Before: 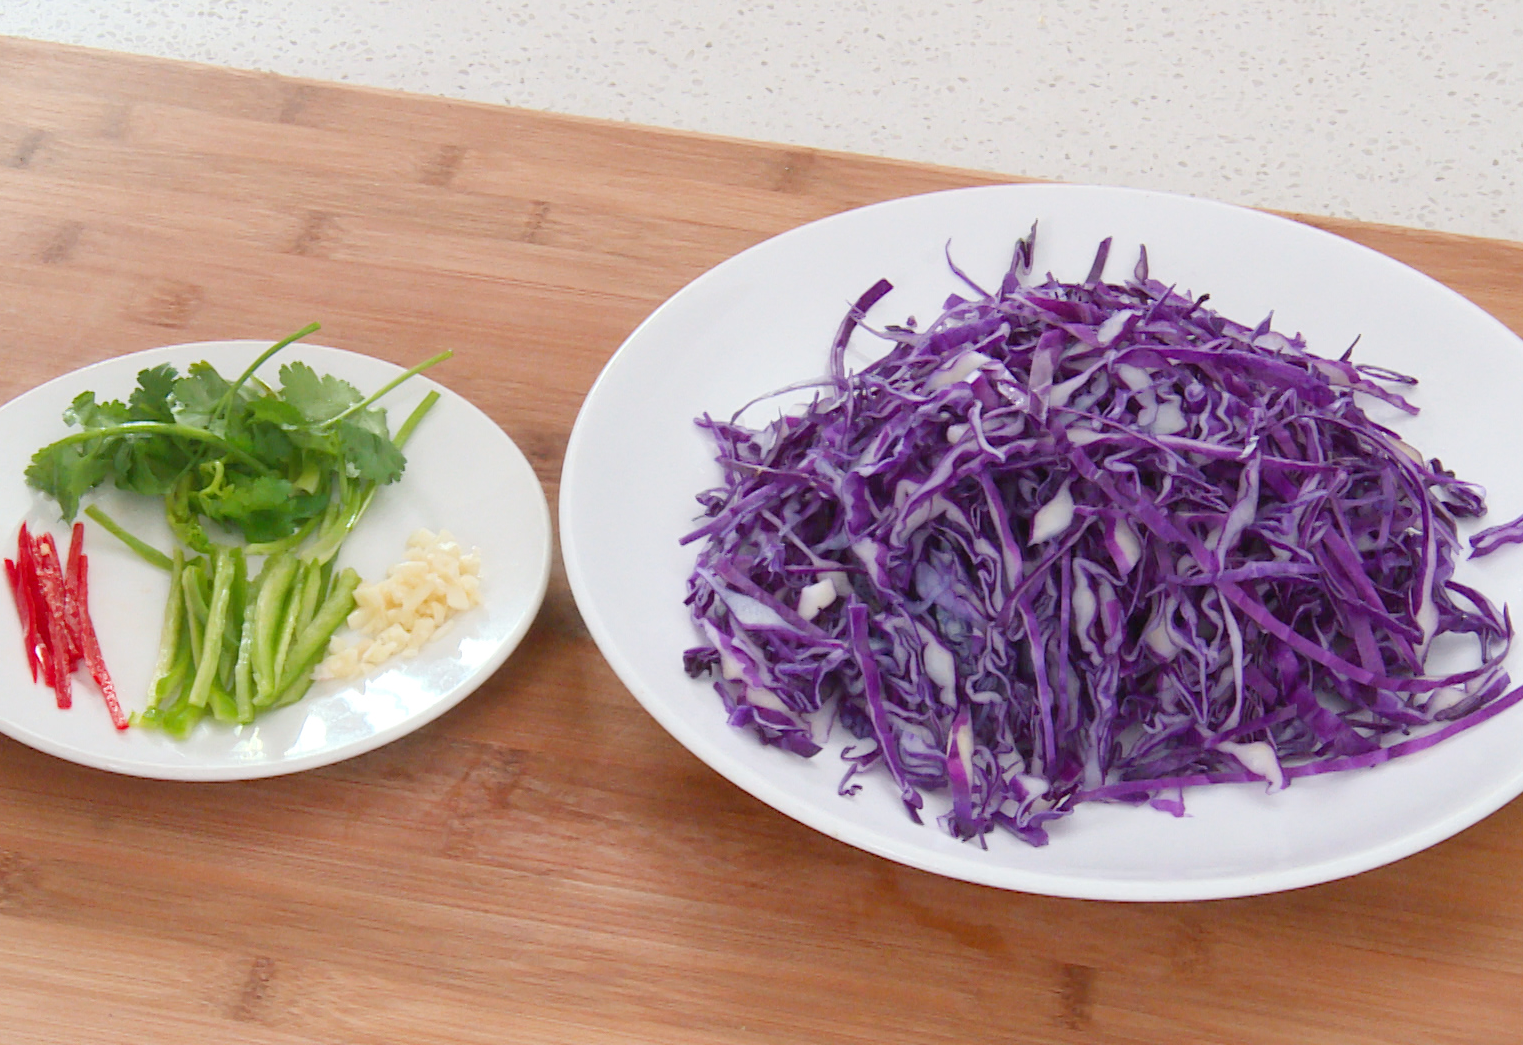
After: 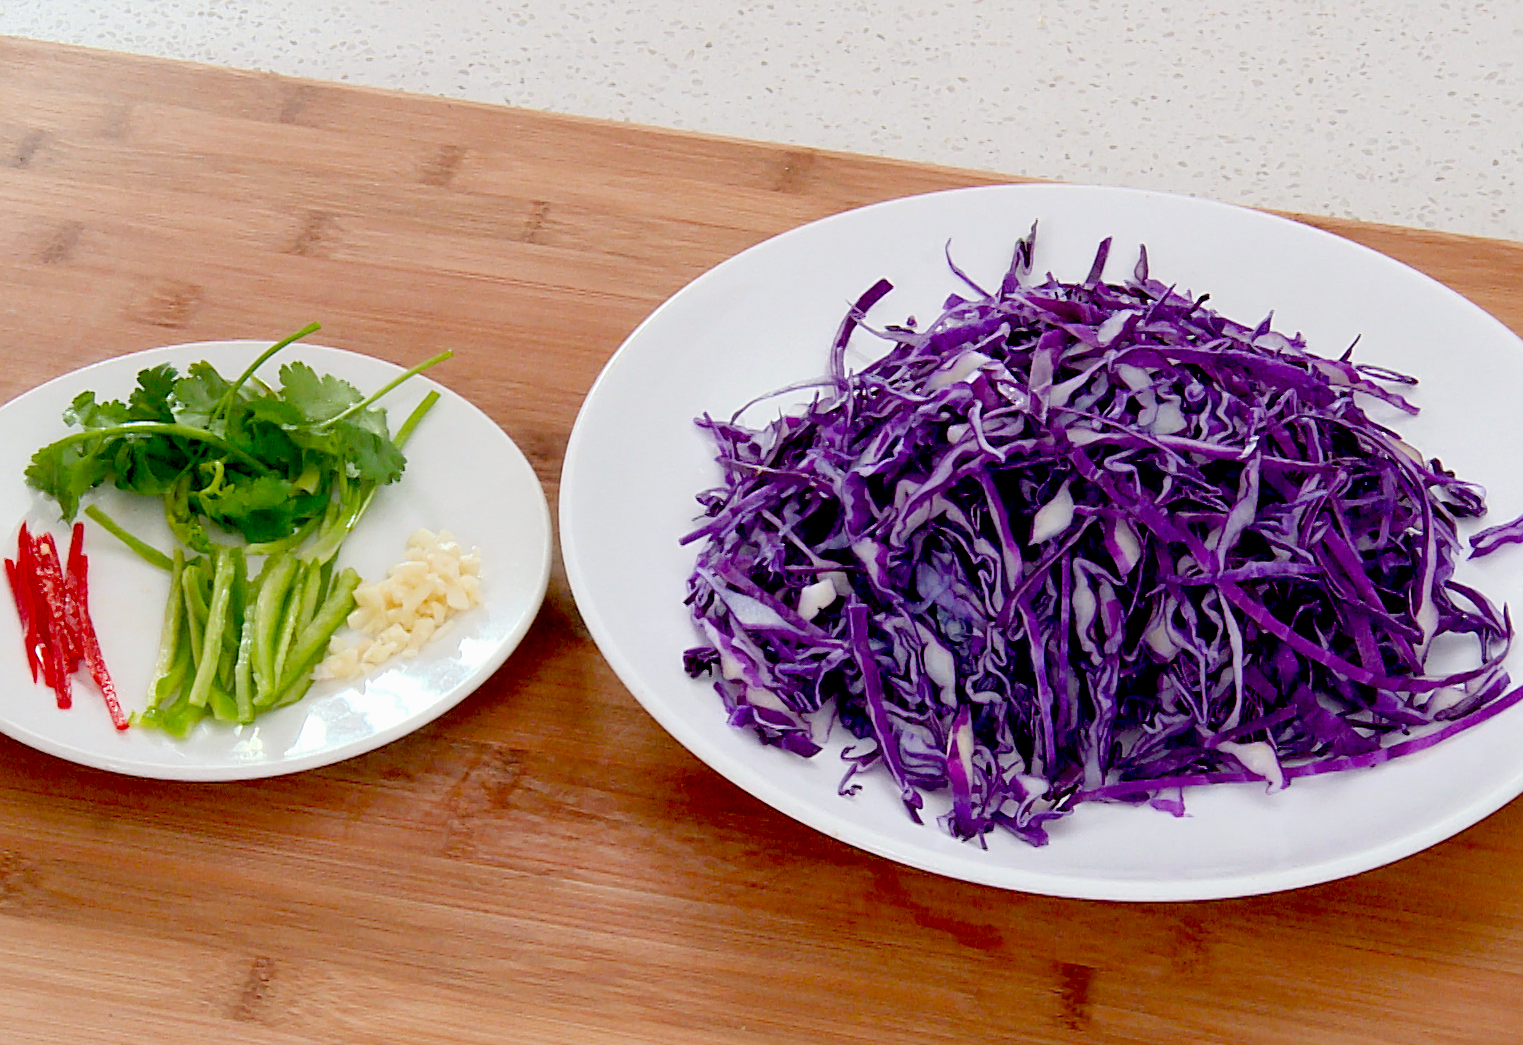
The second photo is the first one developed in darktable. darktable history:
sharpen: on, module defaults
exposure: black level correction 0.056, exposure -0.039 EV, compensate highlight preservation false
